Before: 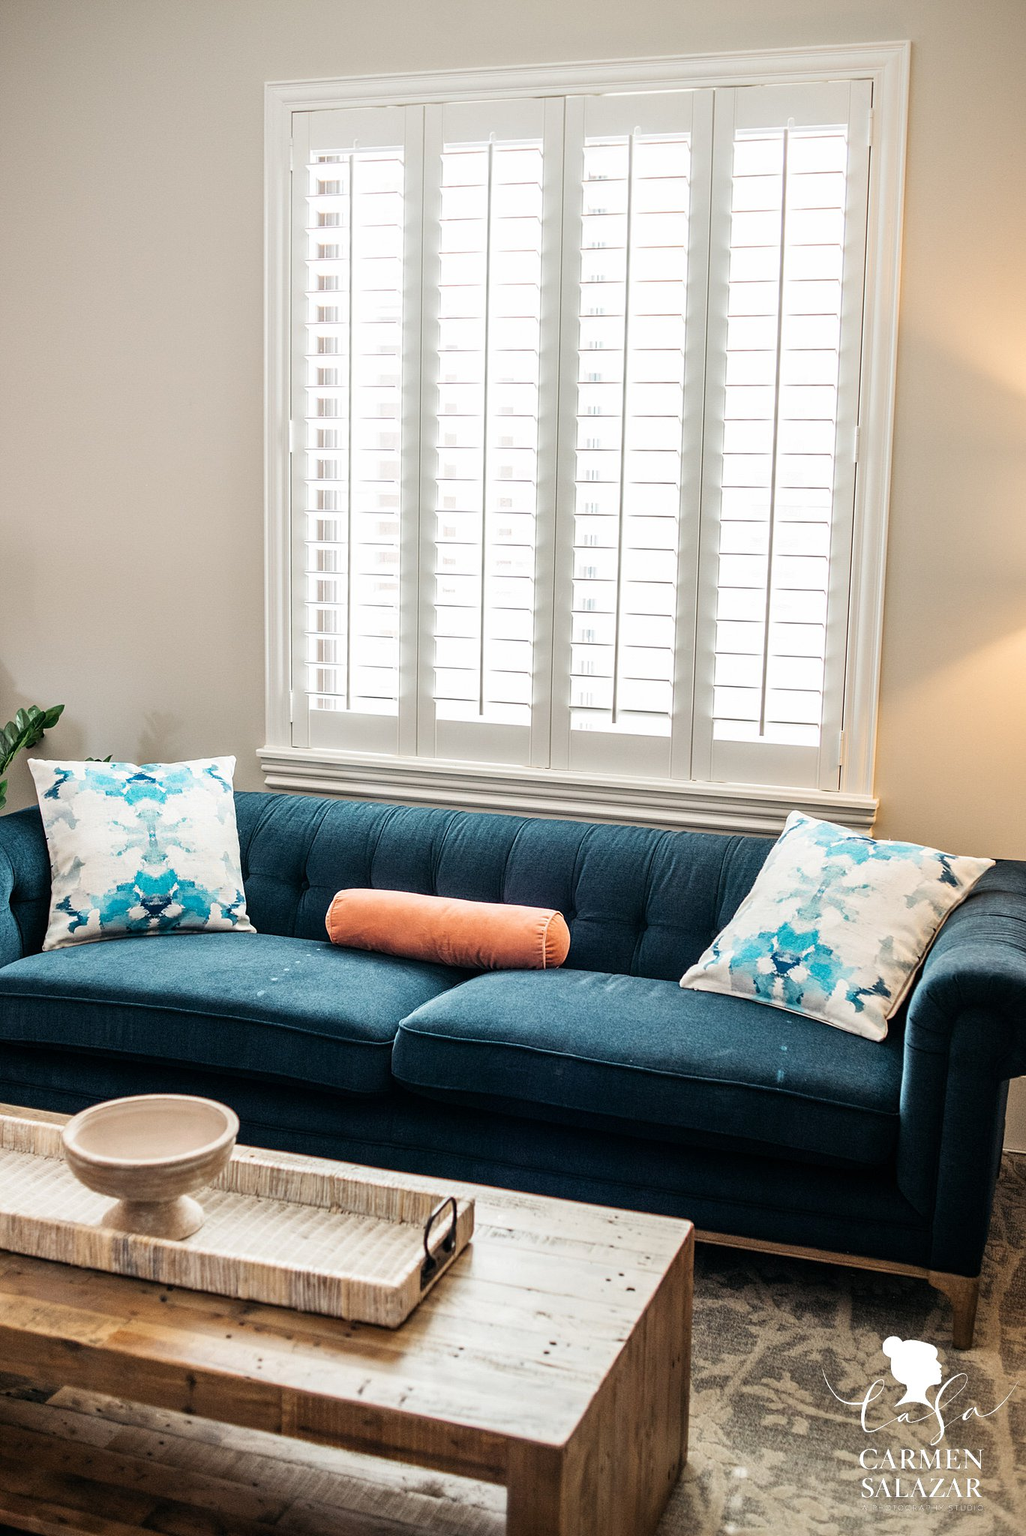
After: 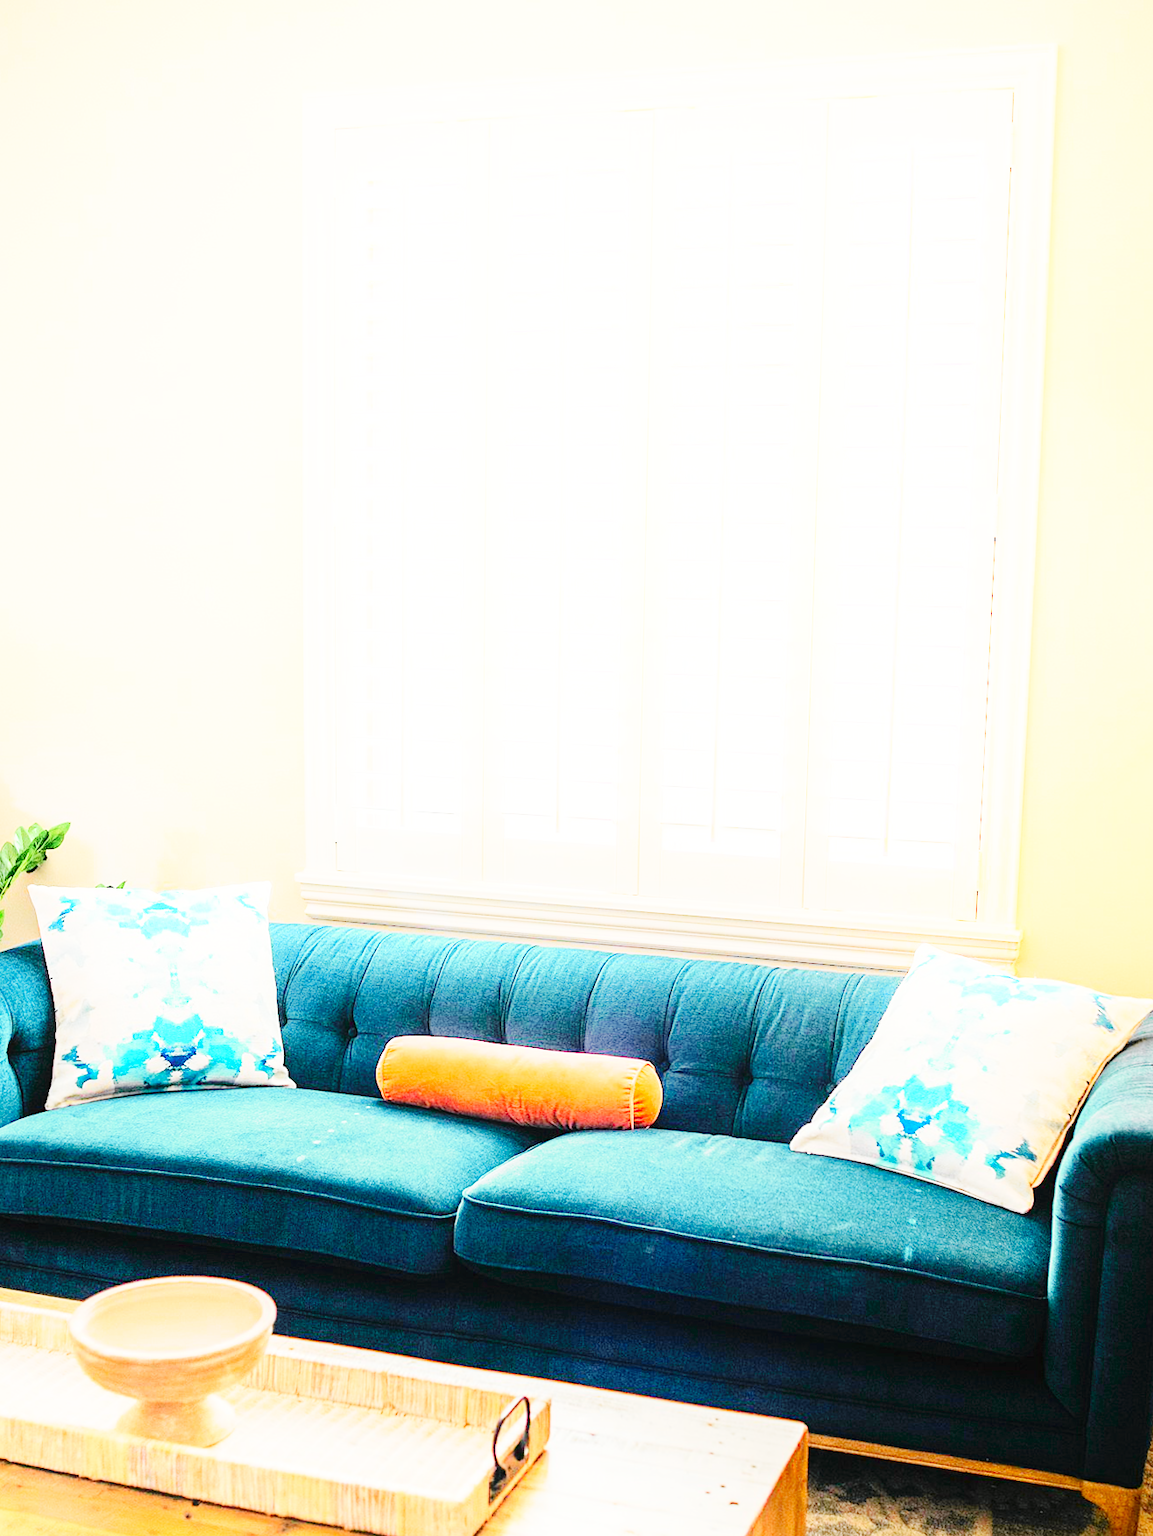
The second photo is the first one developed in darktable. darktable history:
exposure: black level correction 0, exposure 1.515 EV, compensate highlight preservation false
shadows and highlights: shadows -38.45, highlights 63.96, soften with gaussian
base curve: curves: ch0 [(0, 0) (0.036, 0.025) (0.121, 0.166) (0.206, 0.329) (0.605, 0.79) (1, 1)], preserve colors none
crop and rotate: angle 0.125°, left 0.208%, right 3.16%, bottom 14.122%
tone curve: curves: ch0 [(0, 0.008) (0.107, 0.083) (0.283, 0.287) (0.461, 0.498) (0.64, 0.691) (0.822, 0.869) (0.998, 0.978)]; ch1 [(0, 0) (0.323, 0.339) (0.438, 0.422) (0.473, 0.487) (0.502, 0.502) (0.527, 0.53) (0.561, 0.583) (0.608, 0.629) (0.669, 0.704) (0.859, 0.899) (1, 1)]; ch2 [(0, 0) (0.33, 0.347) (0.421, 0.456) (0.473, 0.498) (0.502, 0.504) (0.522, 0.524) (0.549, 0.567) (0.585, 0.627) (0.676, 0.724) (1, 1)], color space Lab, independent channels, preserve colors none
color balance rgb: perceptual saturation grading › global saturation 36.968%, contrast -29.909%
